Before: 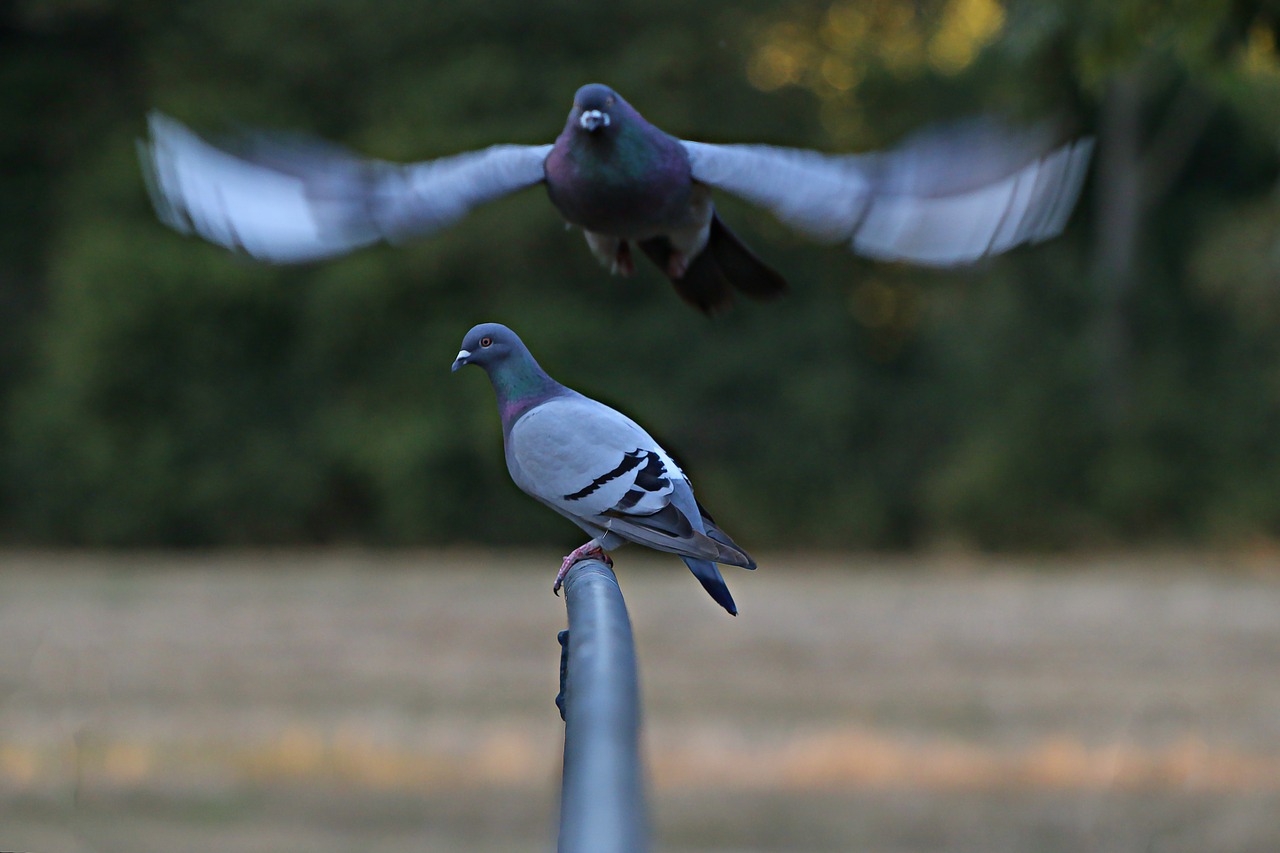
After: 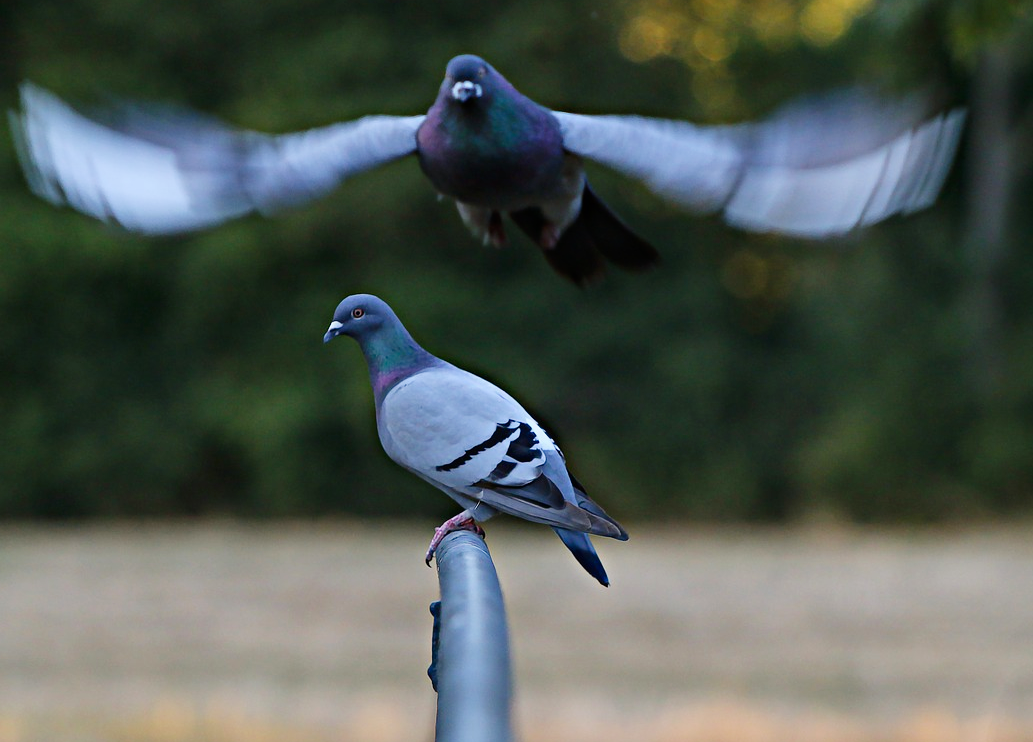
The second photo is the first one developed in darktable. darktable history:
tone curve: curves: ch0 [(0, 0) (0.004, 0.001) (0.133, 0.112) (0.325, 0.362) (0.832, 0.893) (1, 1)], preserve colors none
crop: left 10.009%, top 3.49%, right 9.247%, bottom 9.478%
